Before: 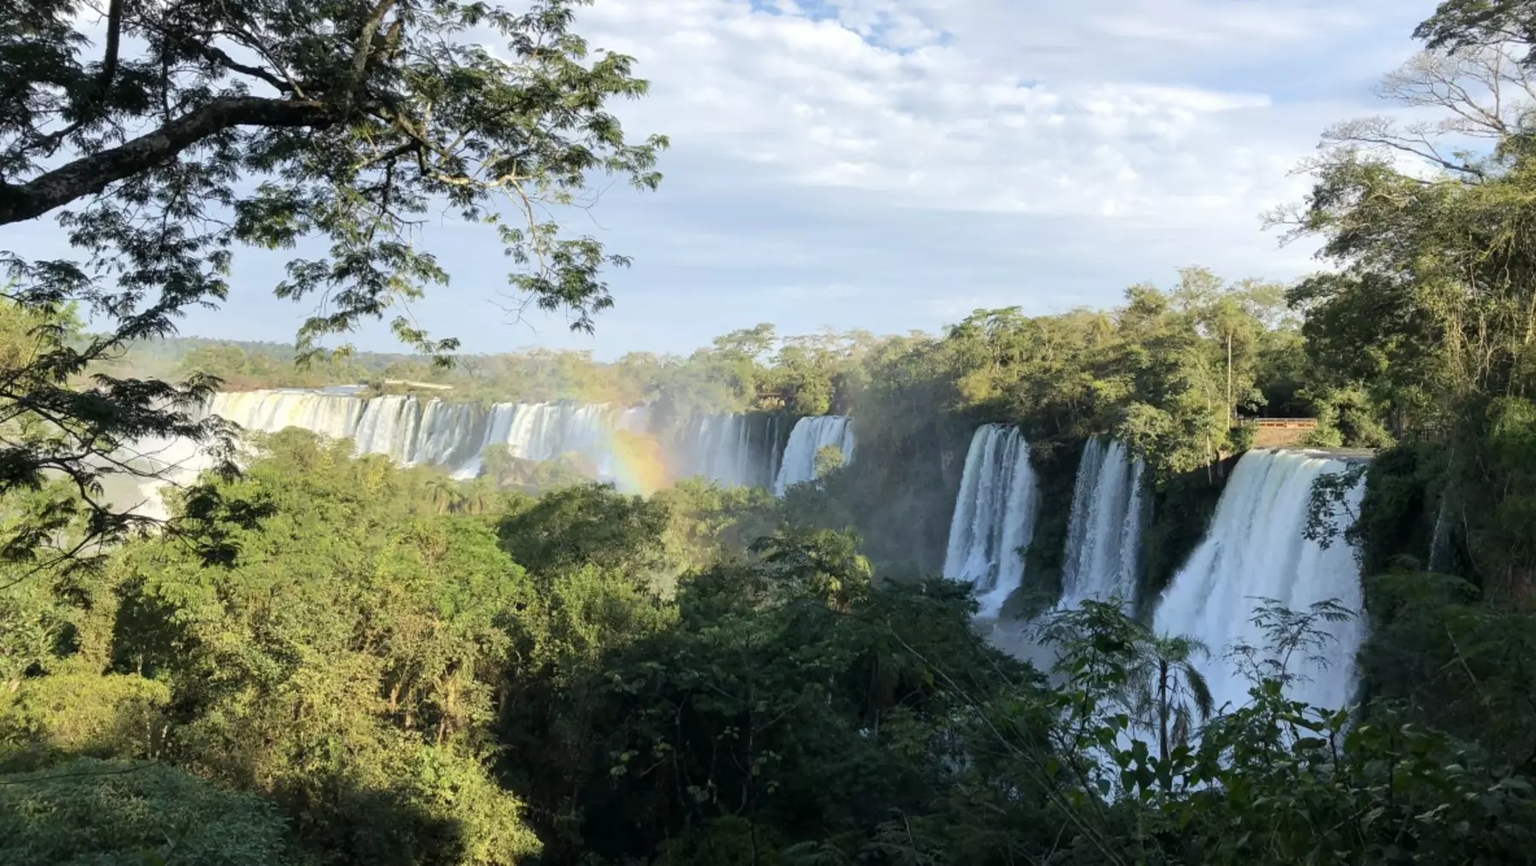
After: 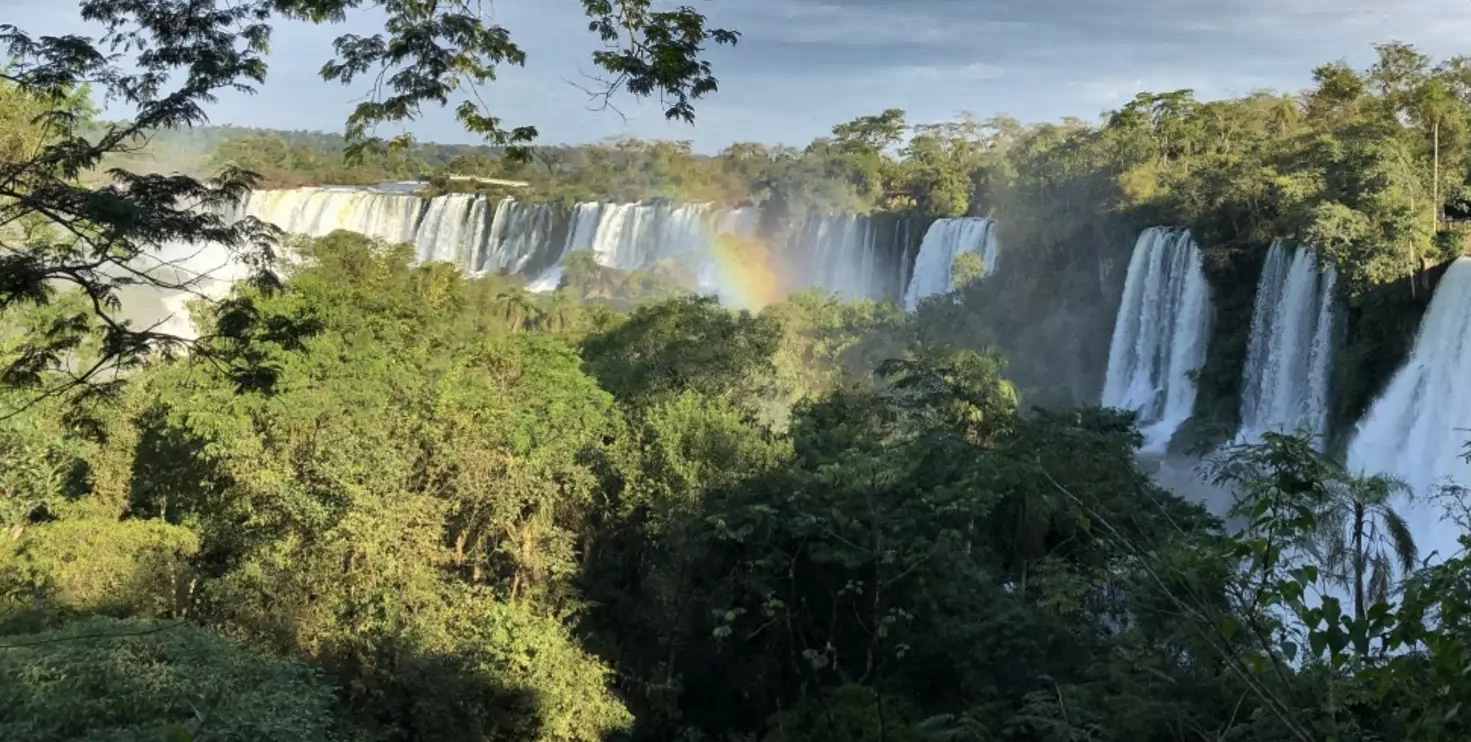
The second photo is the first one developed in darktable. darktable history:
crop: top 26.531%, right 17.959%
shadows and highlights: shadows 19.13, highlights -83.41, soften with gaussian
